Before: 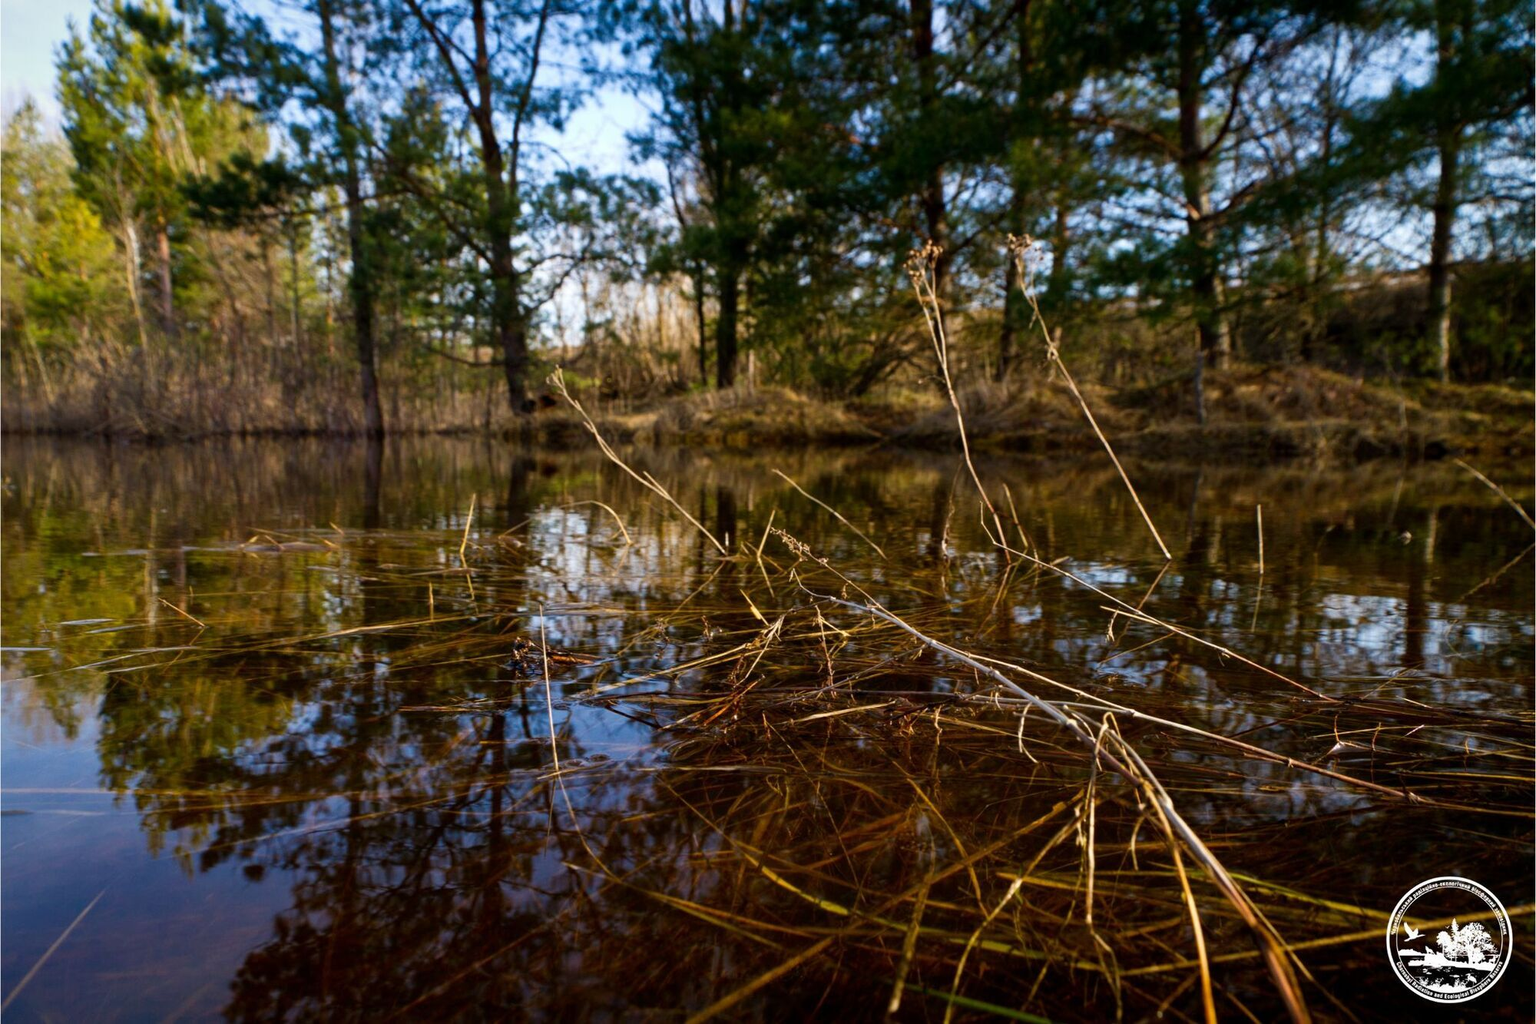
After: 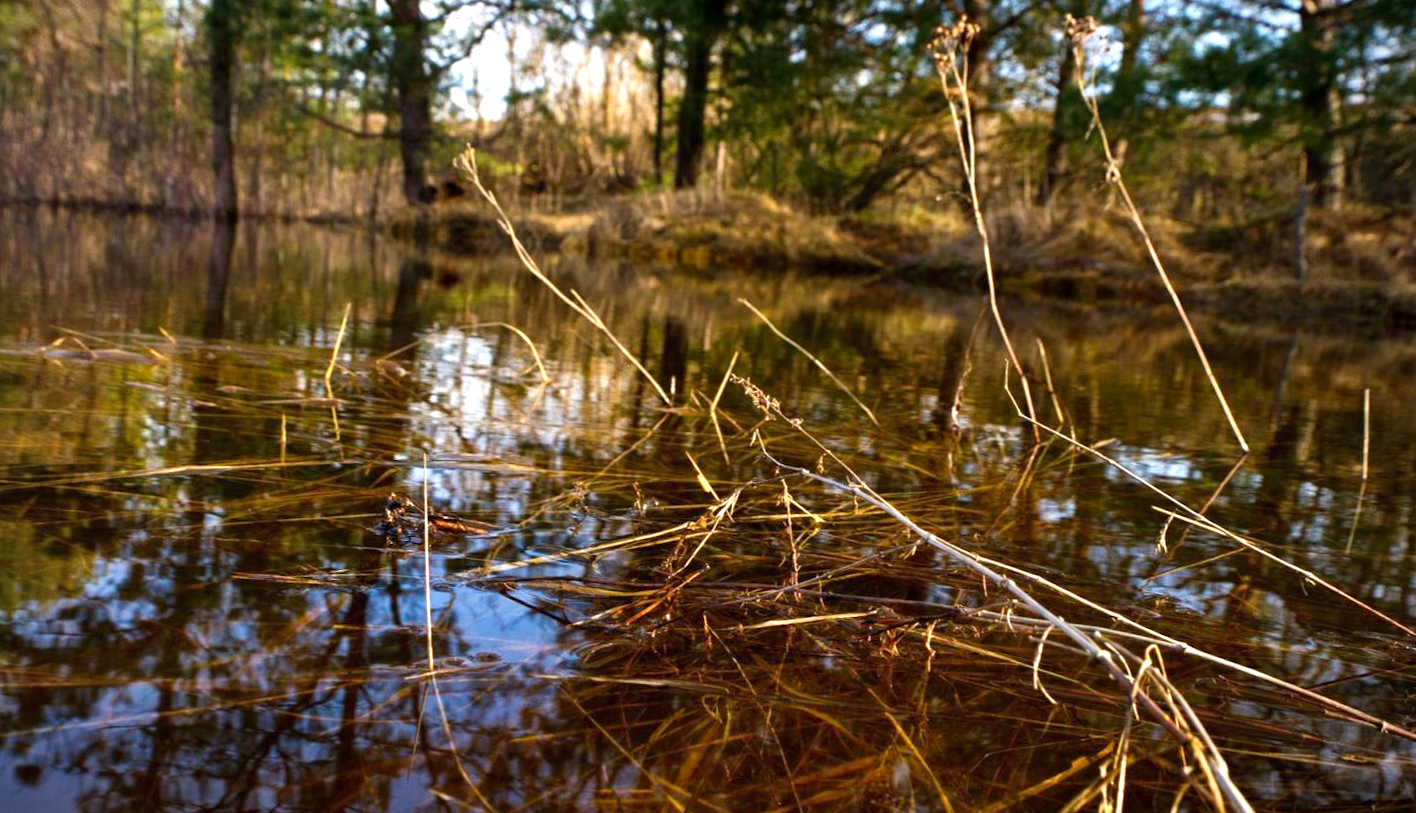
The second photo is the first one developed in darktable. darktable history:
vignetting: brightness -0.434, saturation -0.189
crop and rotate: angle -4.04°, left 9.835%, top 20.746%, right 12.038%, bottom 11.893%
exposure: exposure 0.771 EV, compensate highlight preservation false
color zones: curves: ch1 [(0, 0.513) (0.143, 0.524) (0.286, 0.511) (0.429, 0.506) (0.571, 0.503) (0.714, 0.503) (0.857, 0.508) (1, 0.513)]
